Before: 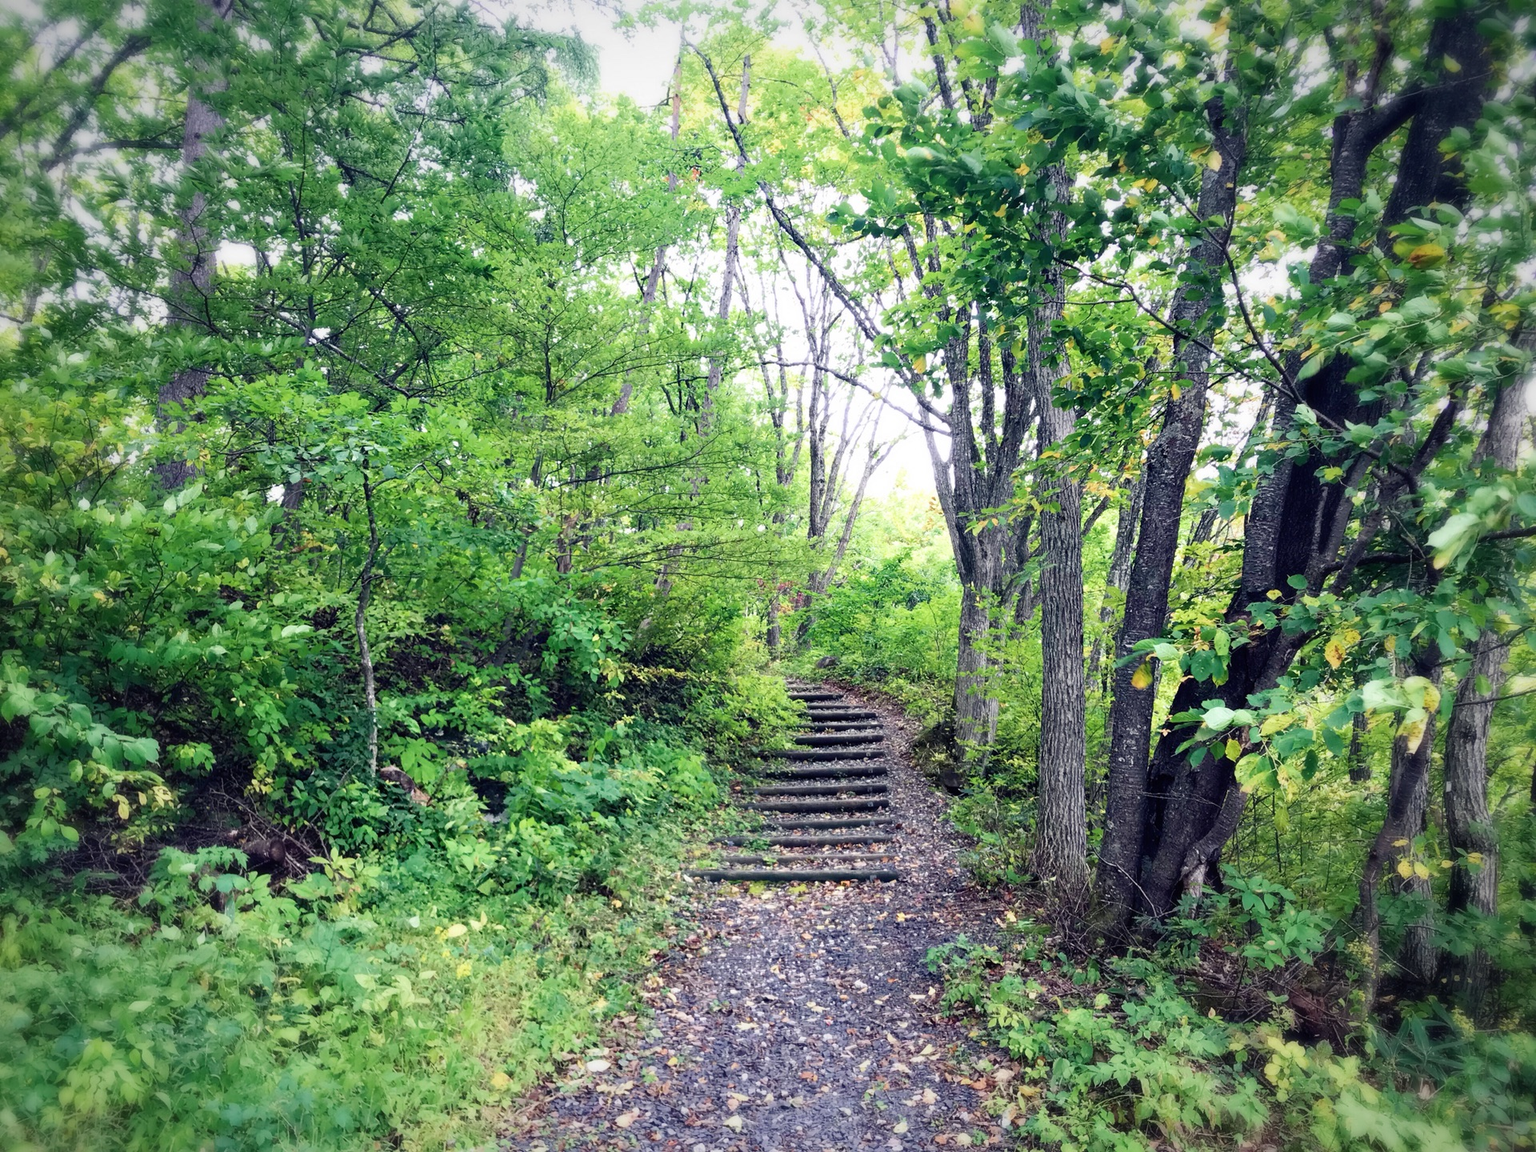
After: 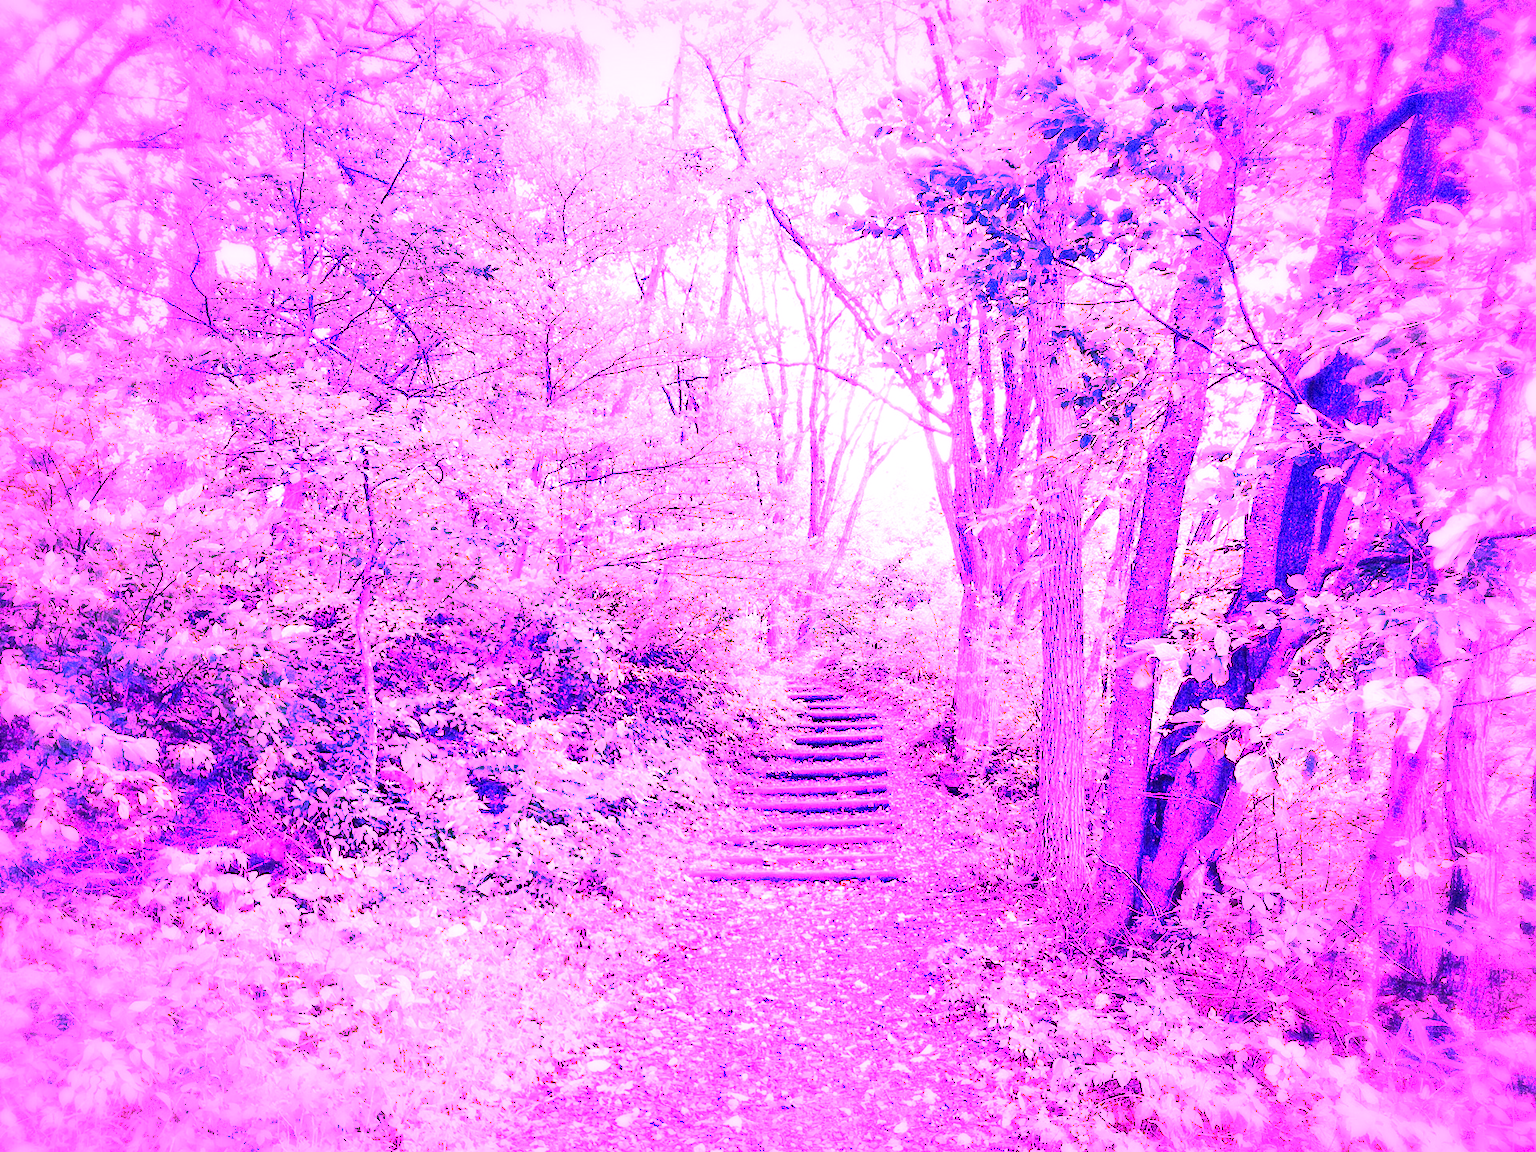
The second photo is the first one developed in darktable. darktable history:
white balance: red 8, blue 8
rgb levels: preserve colors max RGB
grain: coarseness 10.62 ISO, strength 55.56%
